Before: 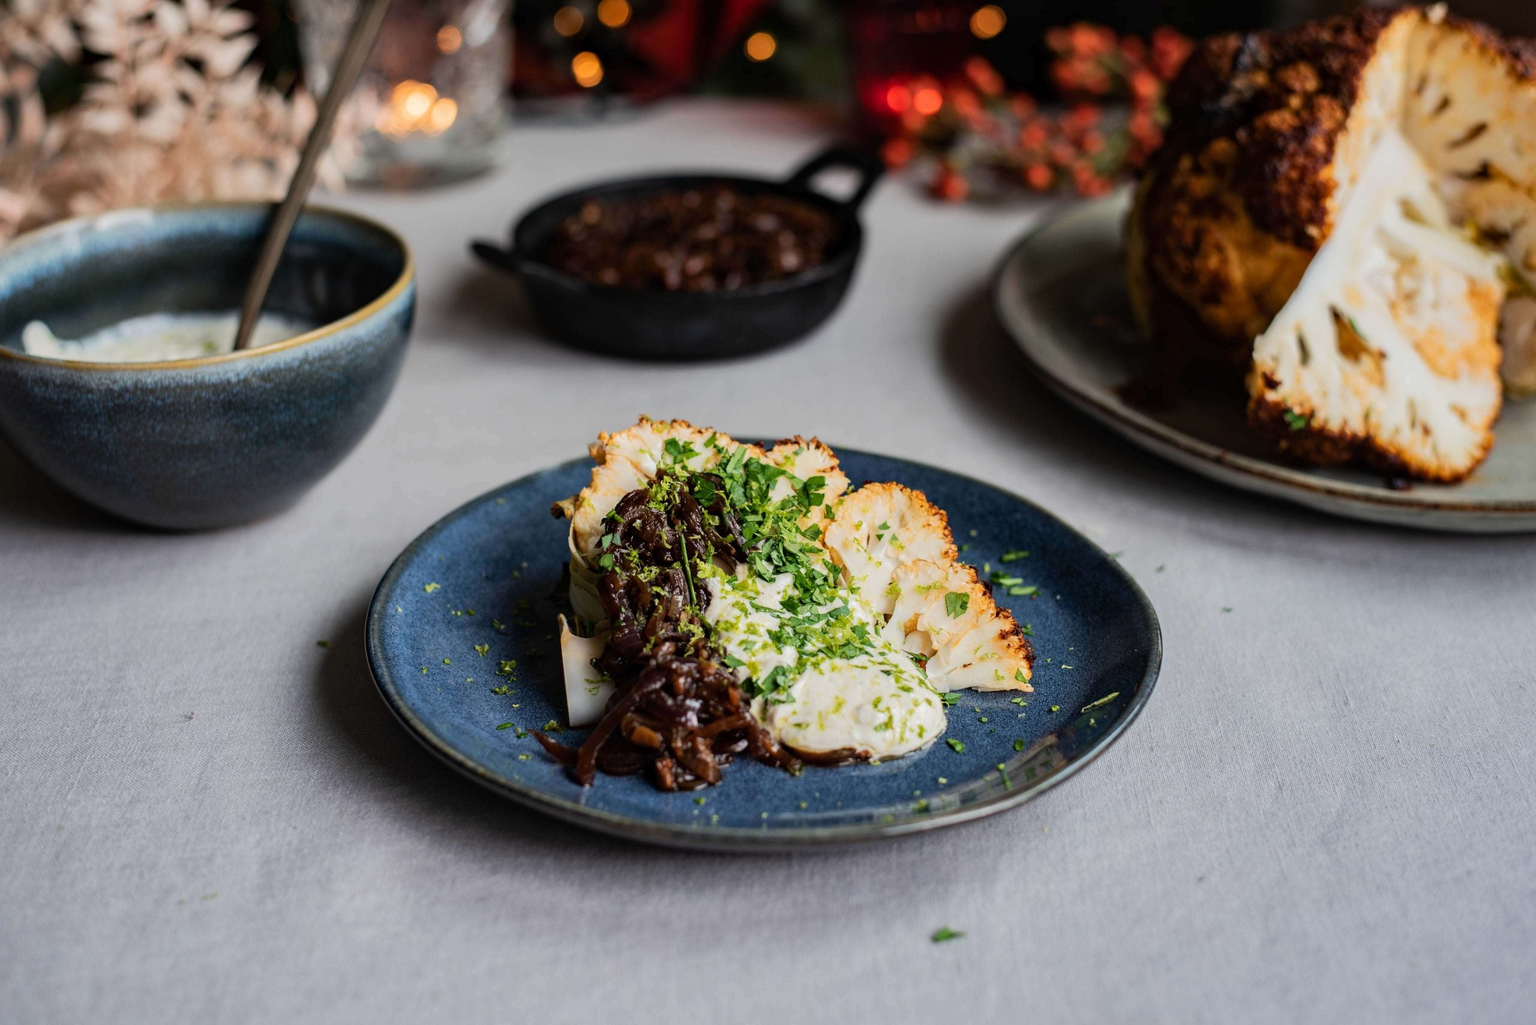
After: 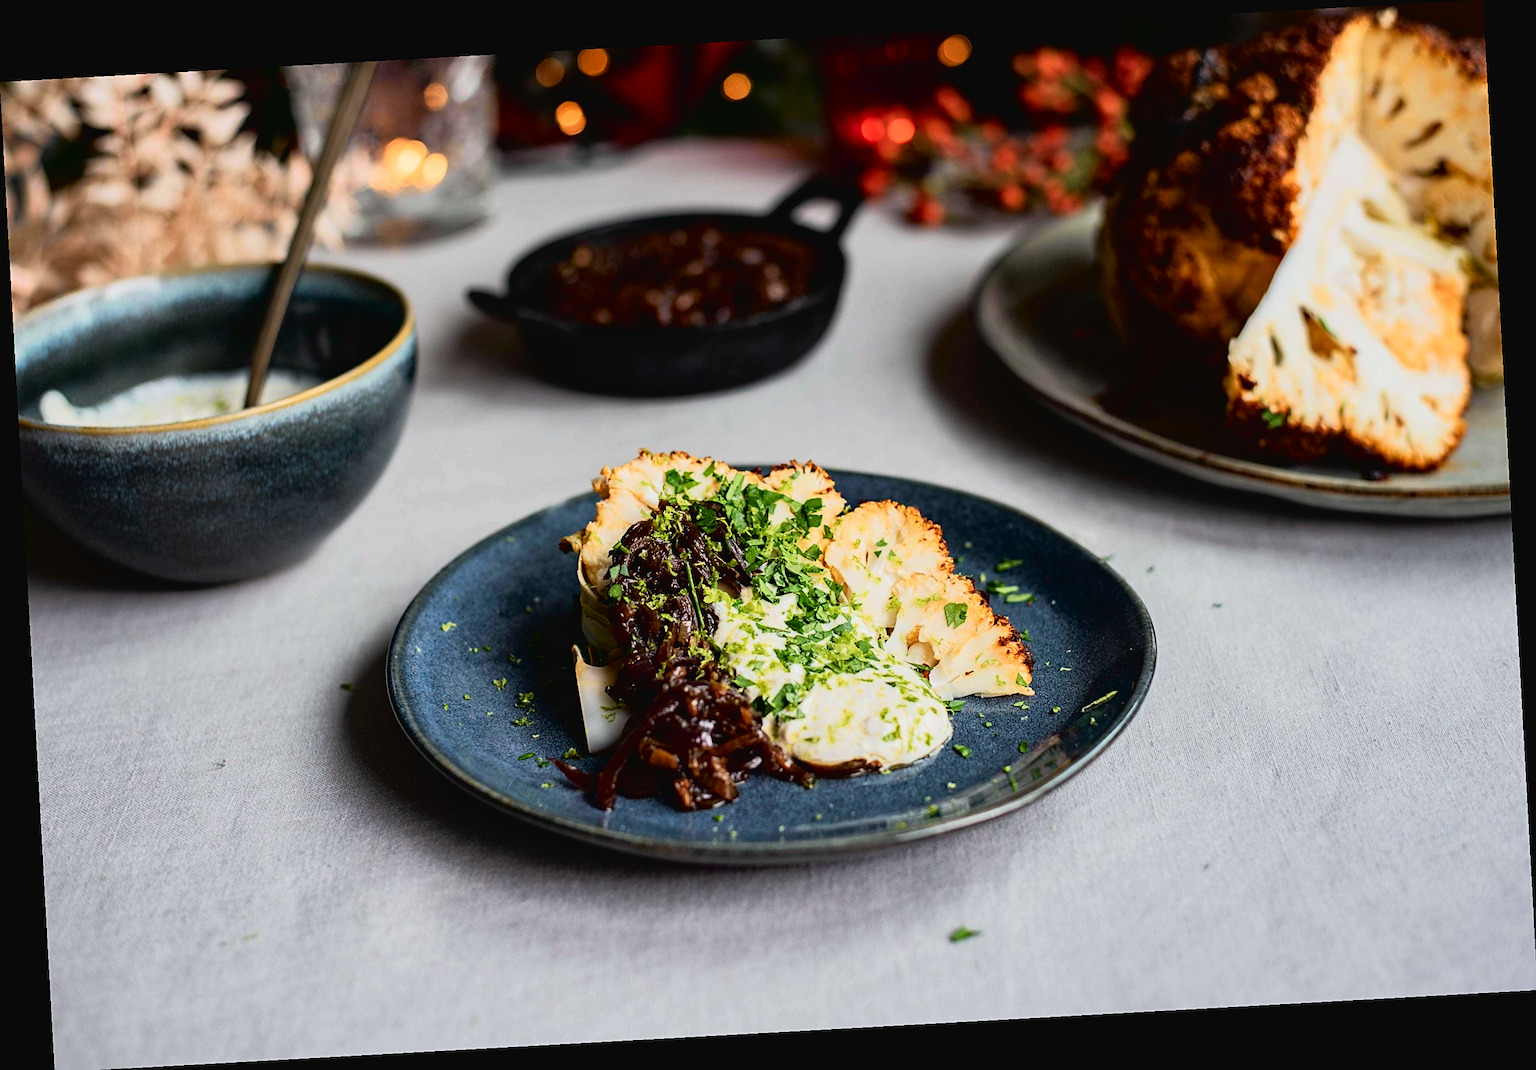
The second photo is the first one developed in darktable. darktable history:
sharpen: on, module defaults
tone curve: curves: ch0 [(0, 0.024) (0.031, 0.027) (0.113, 0.069) (0.198, 0.18) (0.304, 0.303) (0.441, 0.462) (0.557, 0.6) (0.711, 0.79) (0.812, 0.878) (0.927, 0.935) (1, 0.963)]; ch1 [(0, 0) (0.222, 0.2) (0.343, 0.325) (0.45, 0.441) (0.502, 0.501) (0.527, 0.534) (0.55, 0.561) (0.632, 0.656) (0.735, 0.754) (1, 1)]; ch2 [(0, 0) (0.249, 0.222) (0.352, 0.348) (0.424, 0.439) (0.476, 0.482) (0.499, 0.501) (0.517, 0.516) (0.532, 0.544) (0.558, 0.585) (0.596, 0.629) (0.726, 0.745) (0.82, 0.796) (0.998, 0.928)], color space Lab, independent channels, preserve colors none
rotate and perspective: rotation -3.18°, automatic cropping off
